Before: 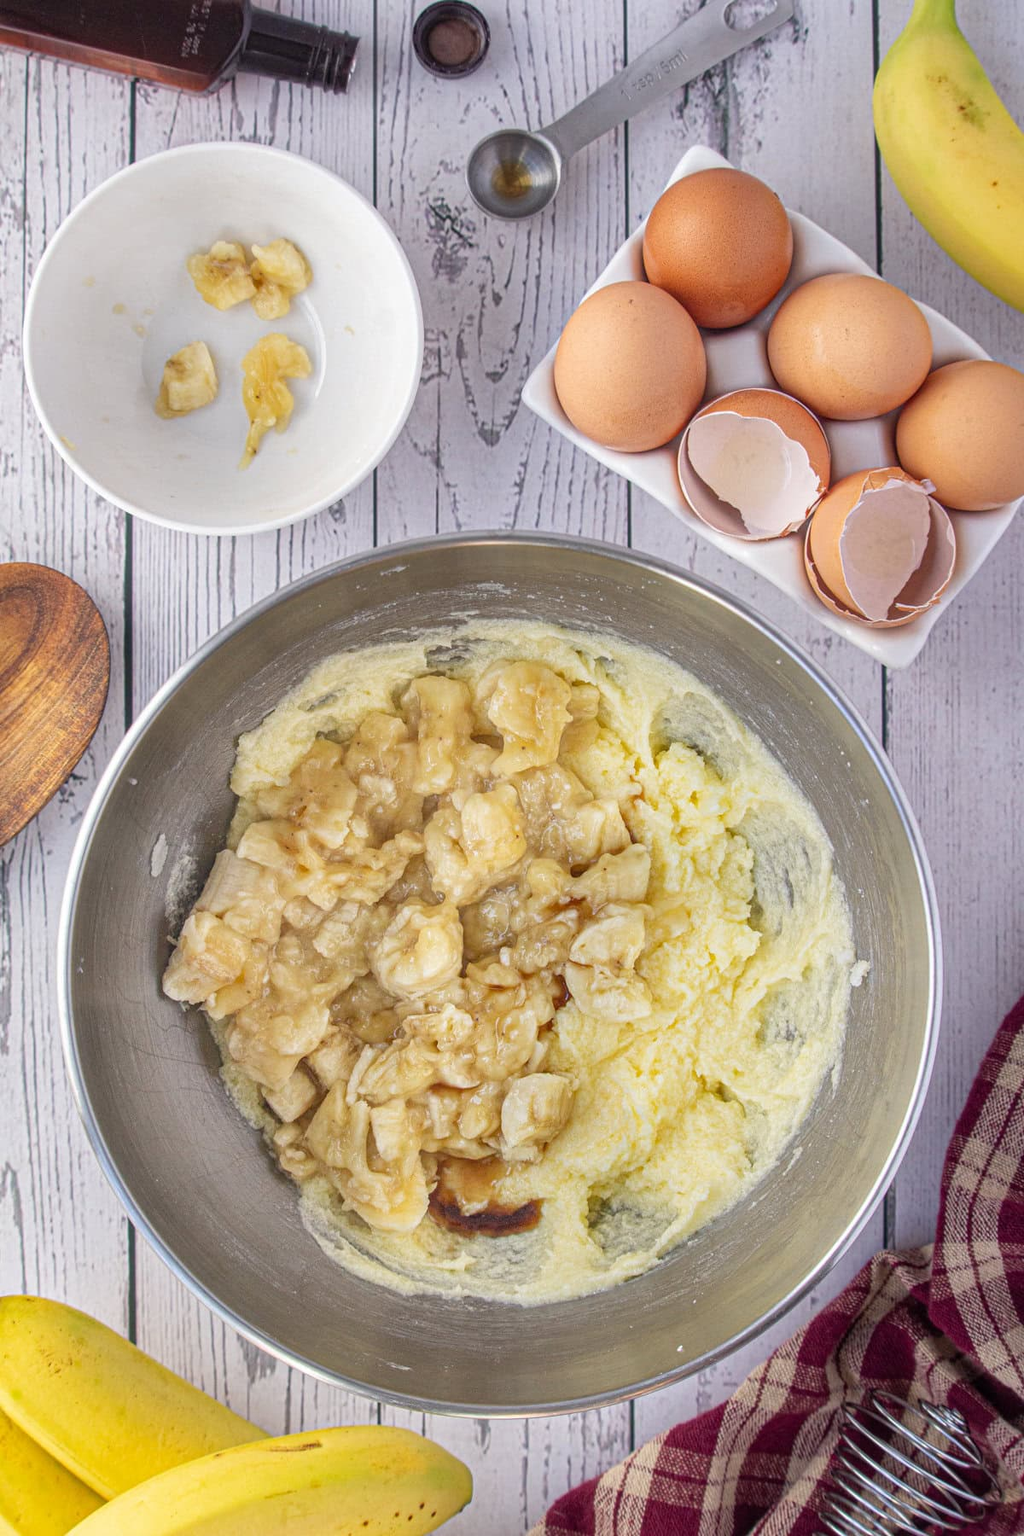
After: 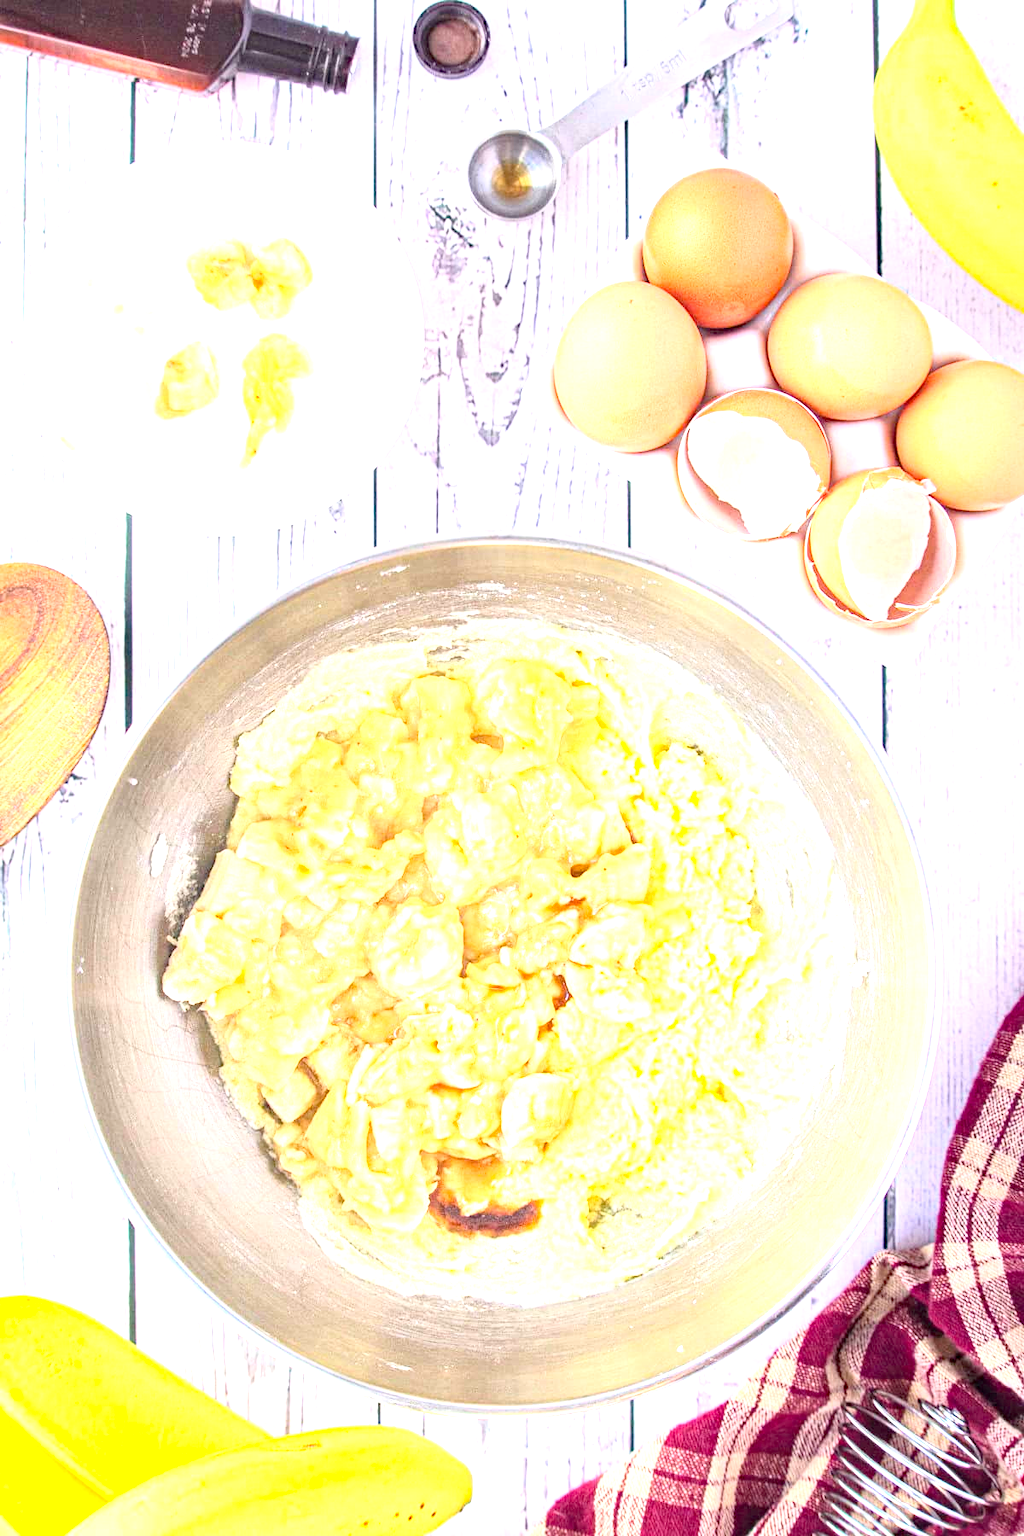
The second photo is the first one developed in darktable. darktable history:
base curve: curves: ch0 [(0, 0) (0.666, 0.806) (1, 1)]
haze removal: compatibility mode true, adaptive false
exposure: exposure 2 EV, compensate exposure bias true, compensate highlight preservation false
